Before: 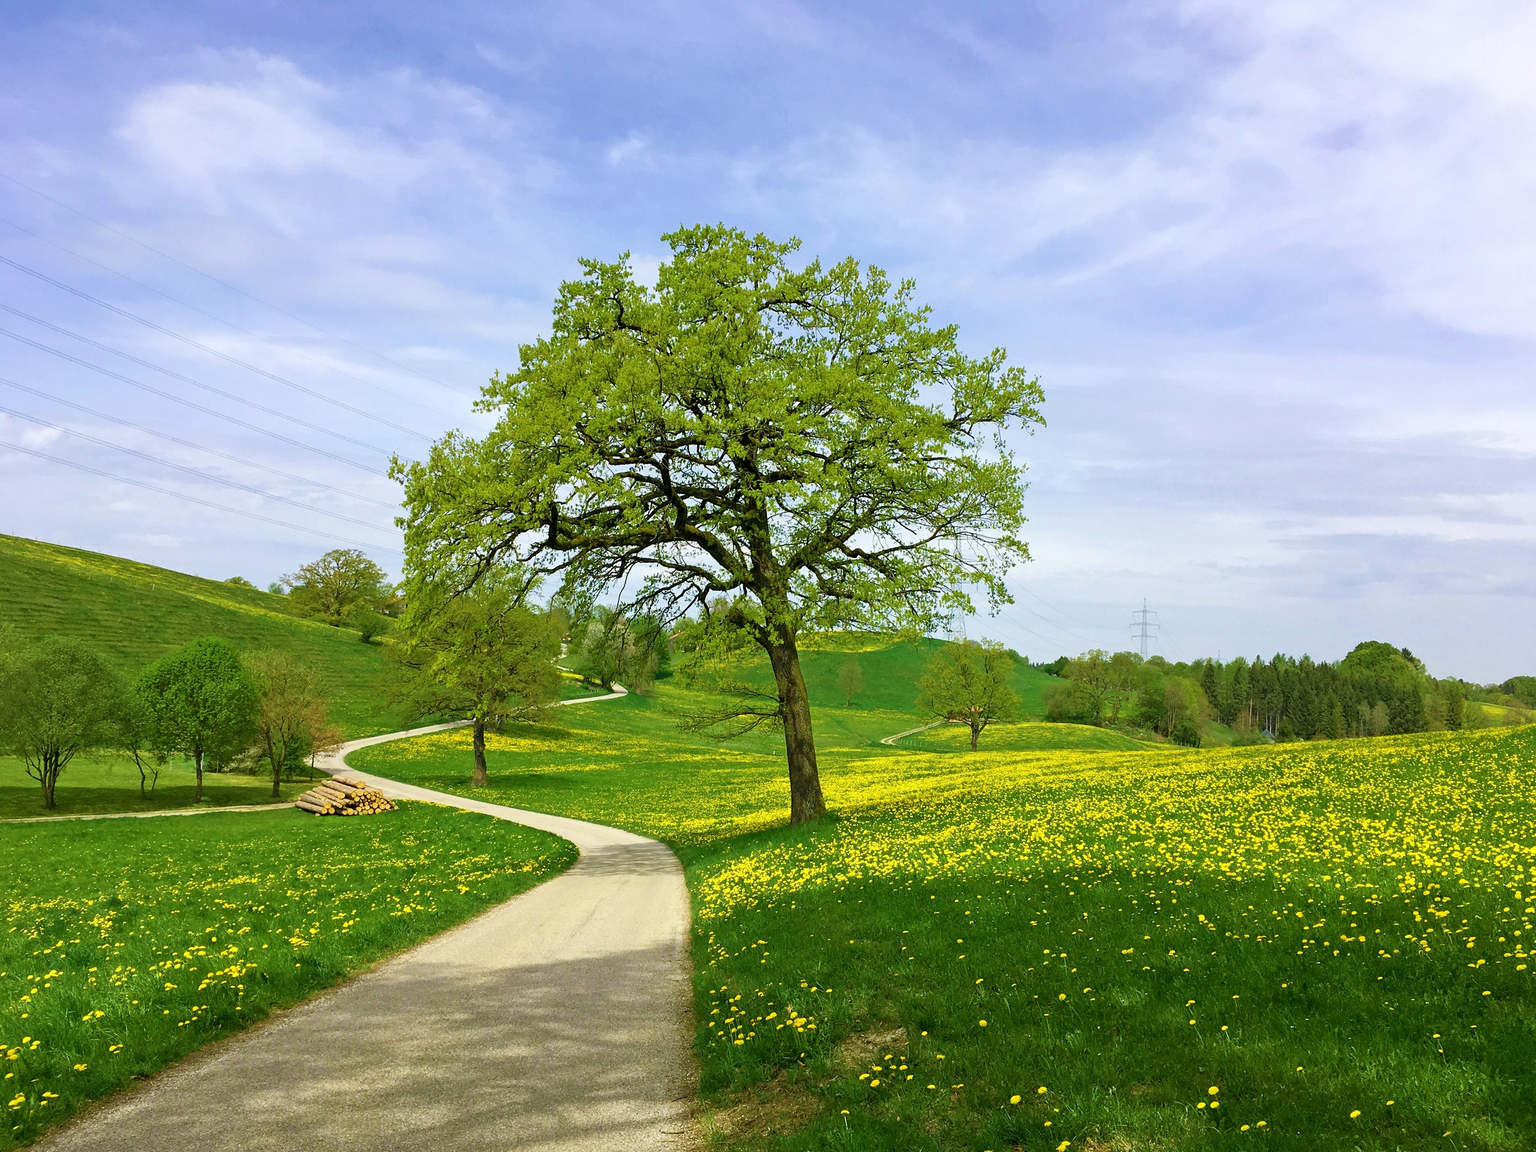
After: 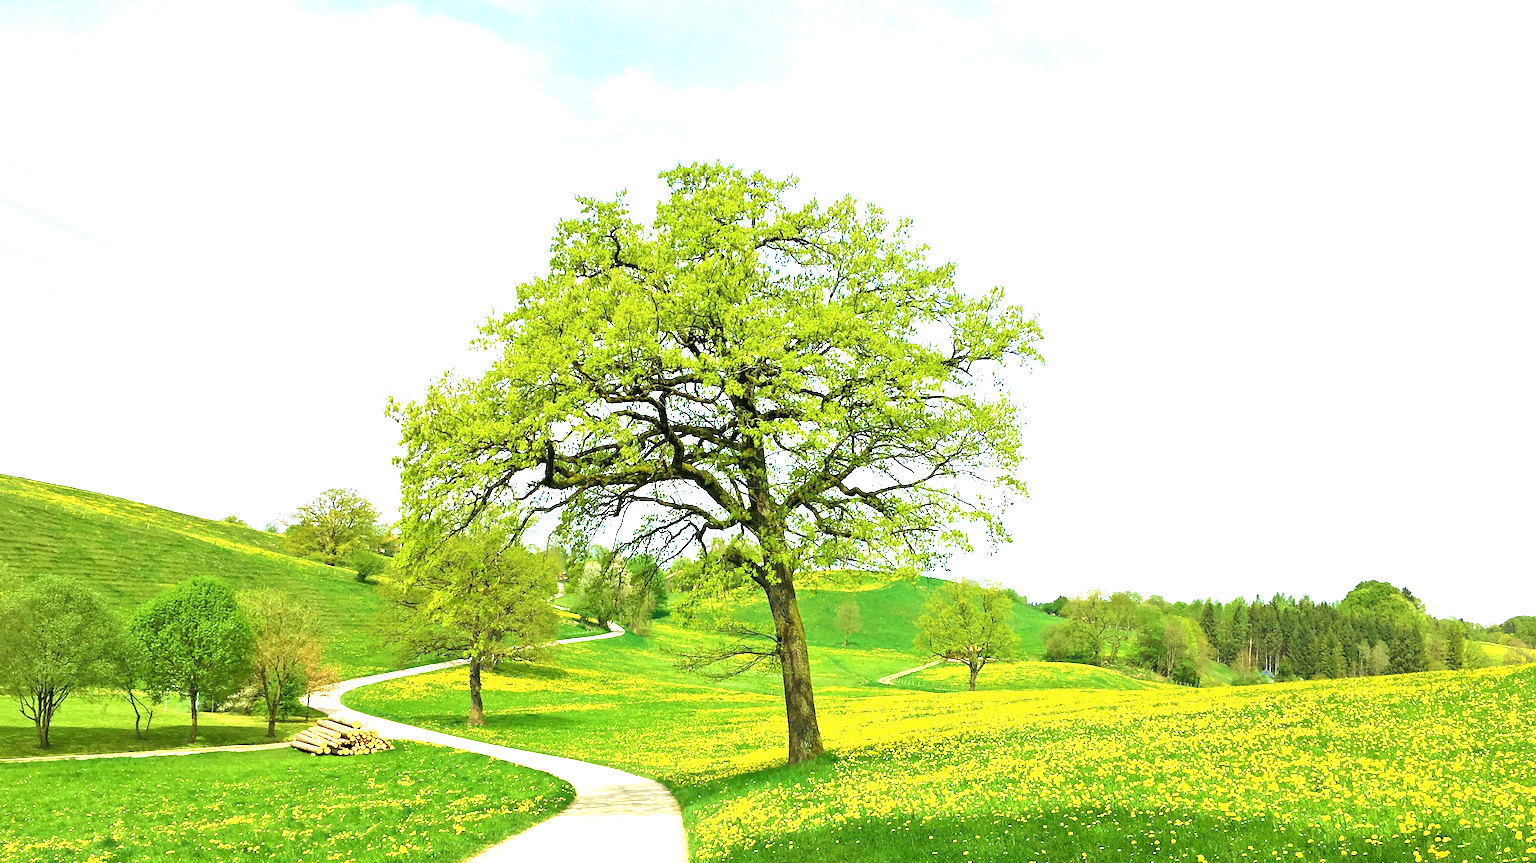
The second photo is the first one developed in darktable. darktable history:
exposure: exposure 1.52 EV, compensate highlight preservation false
crop: left 0.402%, top 5.541%, bottom 19.823%
